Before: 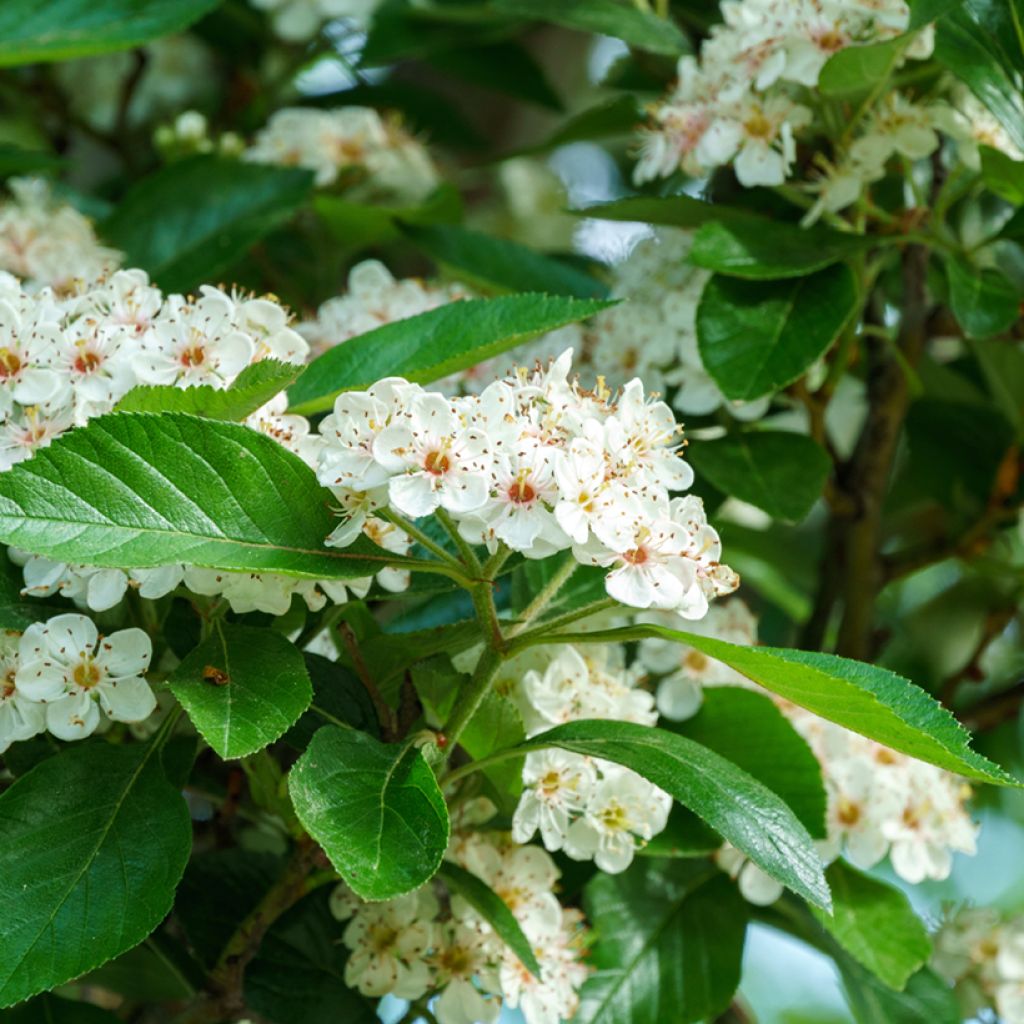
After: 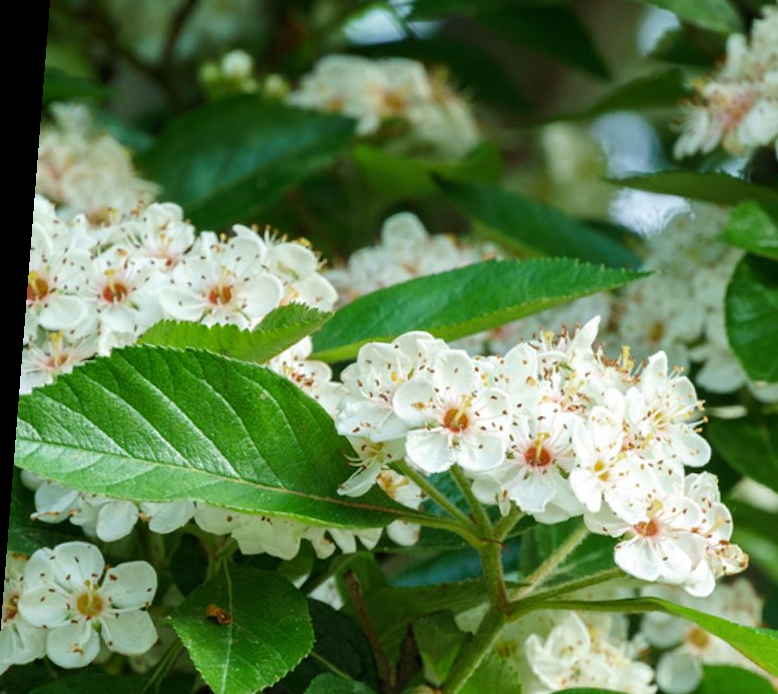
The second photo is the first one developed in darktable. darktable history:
crop and rotate: angle -4.5°, left 2.159%, top 6.868%, right 27.149%, bottom 30.037%
